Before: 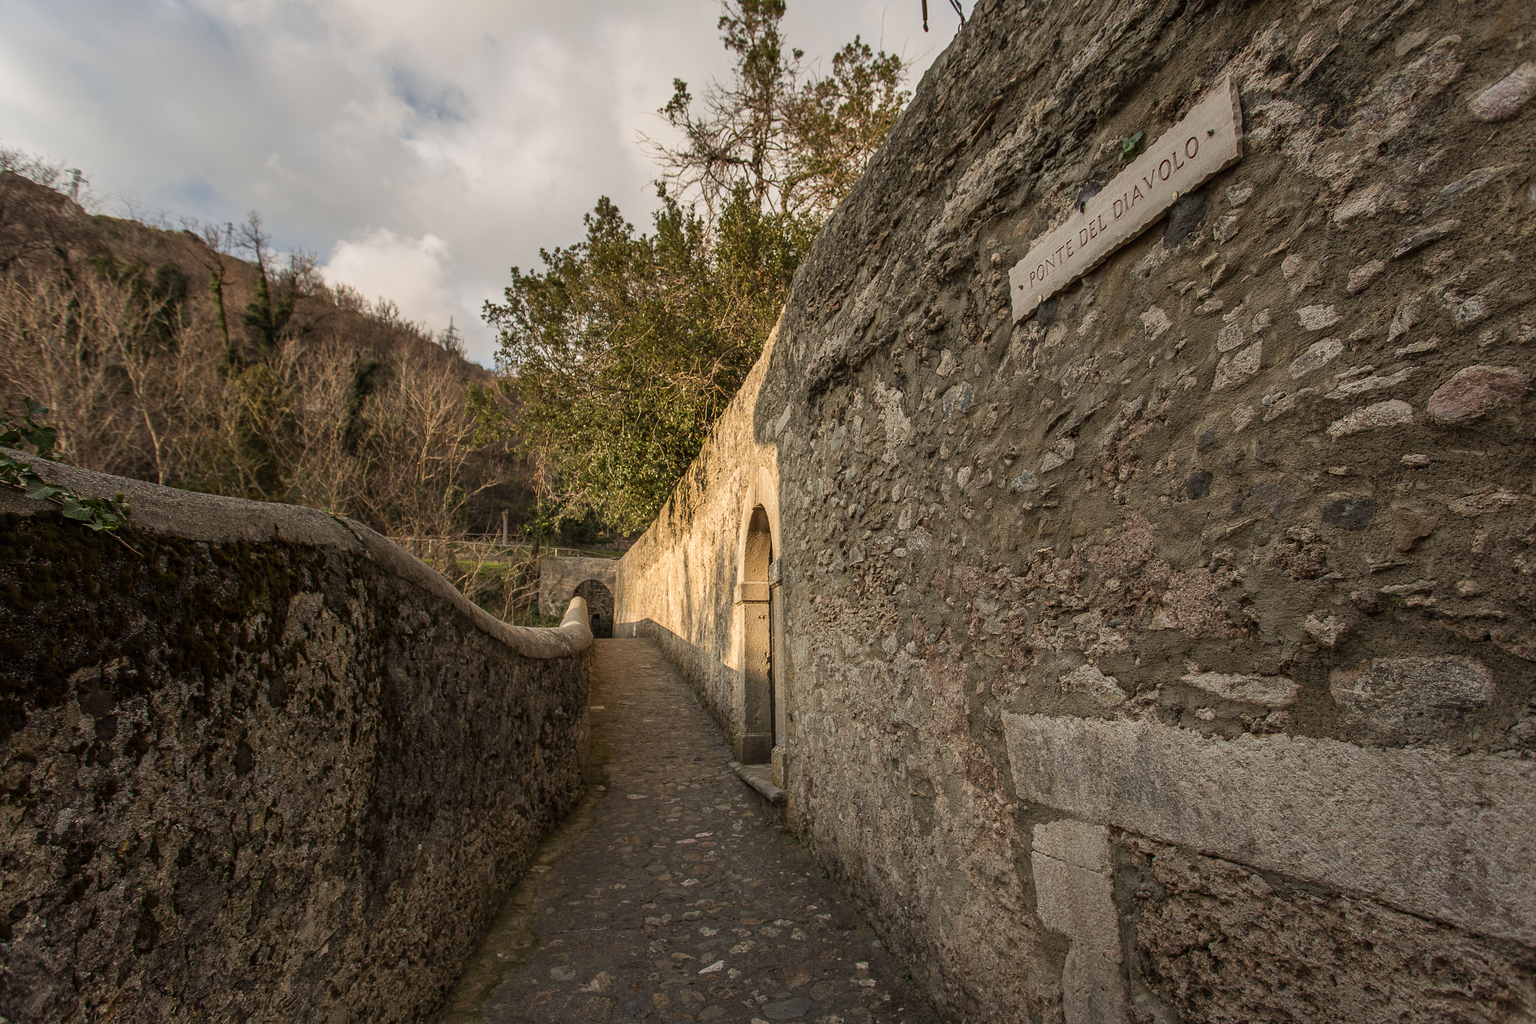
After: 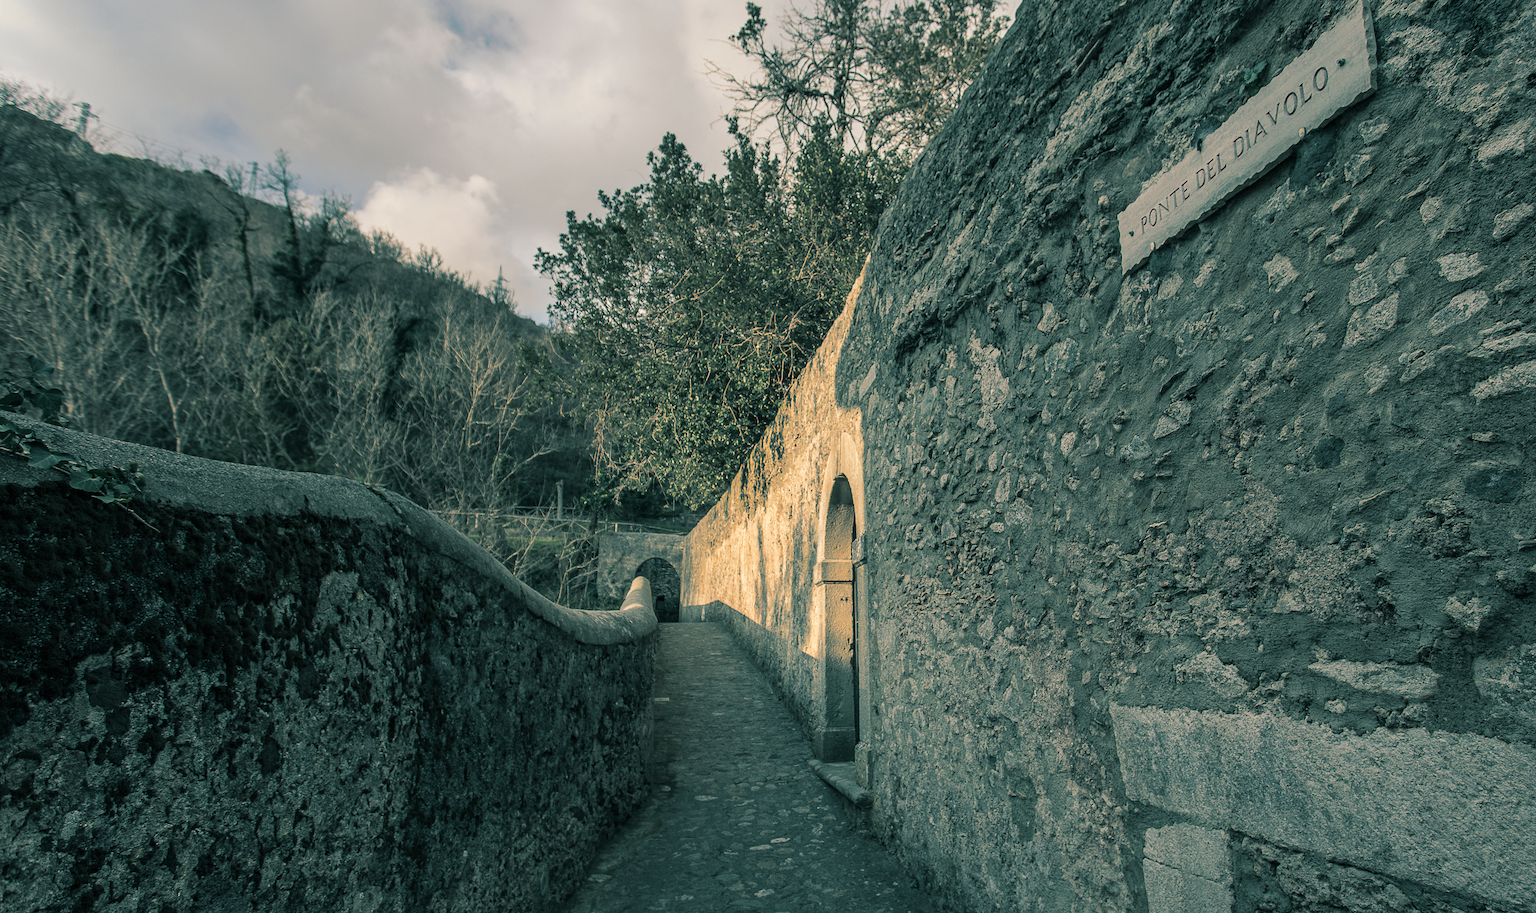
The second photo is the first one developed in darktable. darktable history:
split-toning: shadows › hue 186.43°, highlights › hue 49.29°, compress 30.29%
crop: top 7.49%, right 9.717%, bottom 11.943%
